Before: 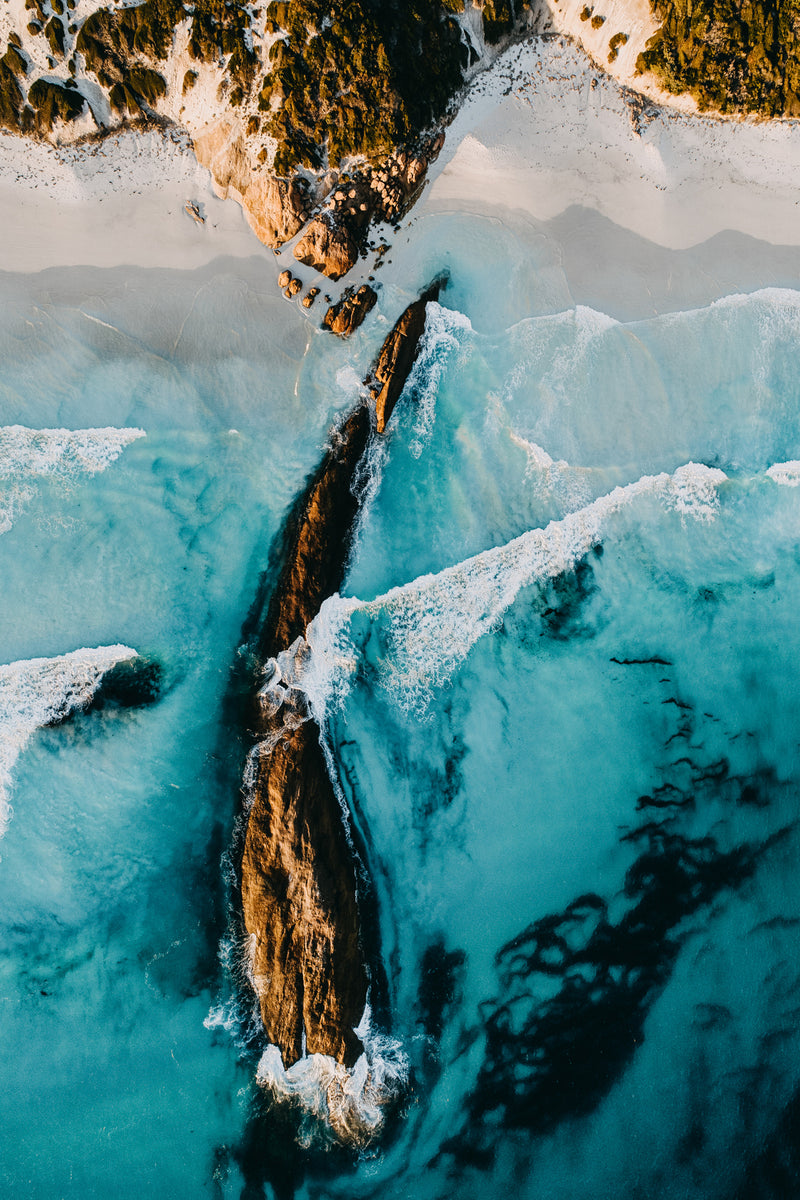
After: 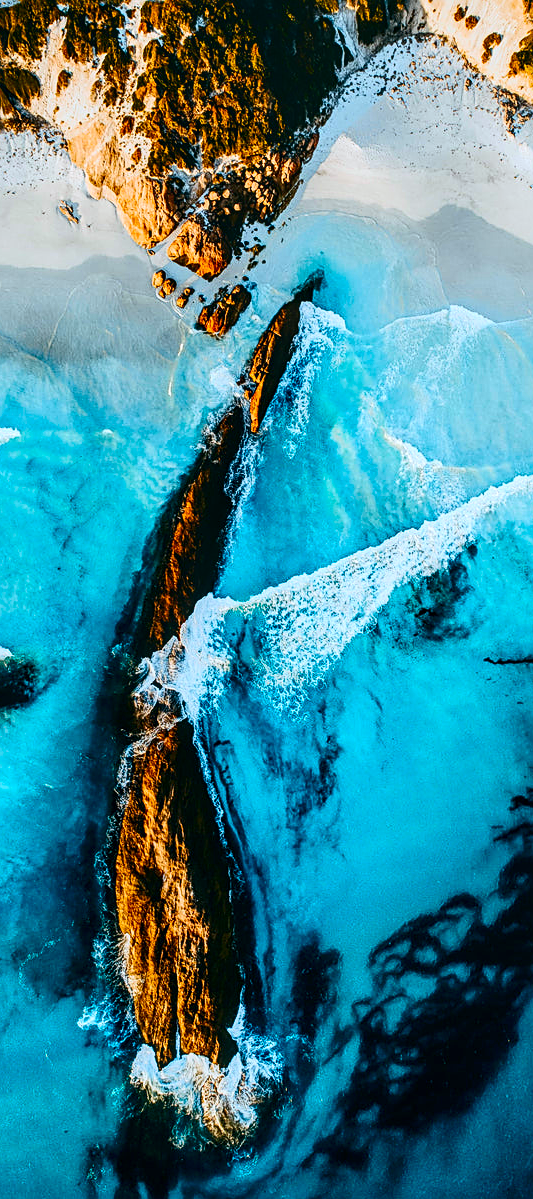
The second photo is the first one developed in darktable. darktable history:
crop and rotate: left 15.754%, right 17.579%
contrast brightness saturation: contrast 0.26, brightness 0.02, saturation 0.87
color calibration: illuminant Planckian (black body), adaptation linear Bradford (ICC v4), x 0.364, y 0.367, temperature 4417.56 K, saturation algorithm version 1 (2020)
local contrast: on, module defaults
sharpen: on, module defaults
